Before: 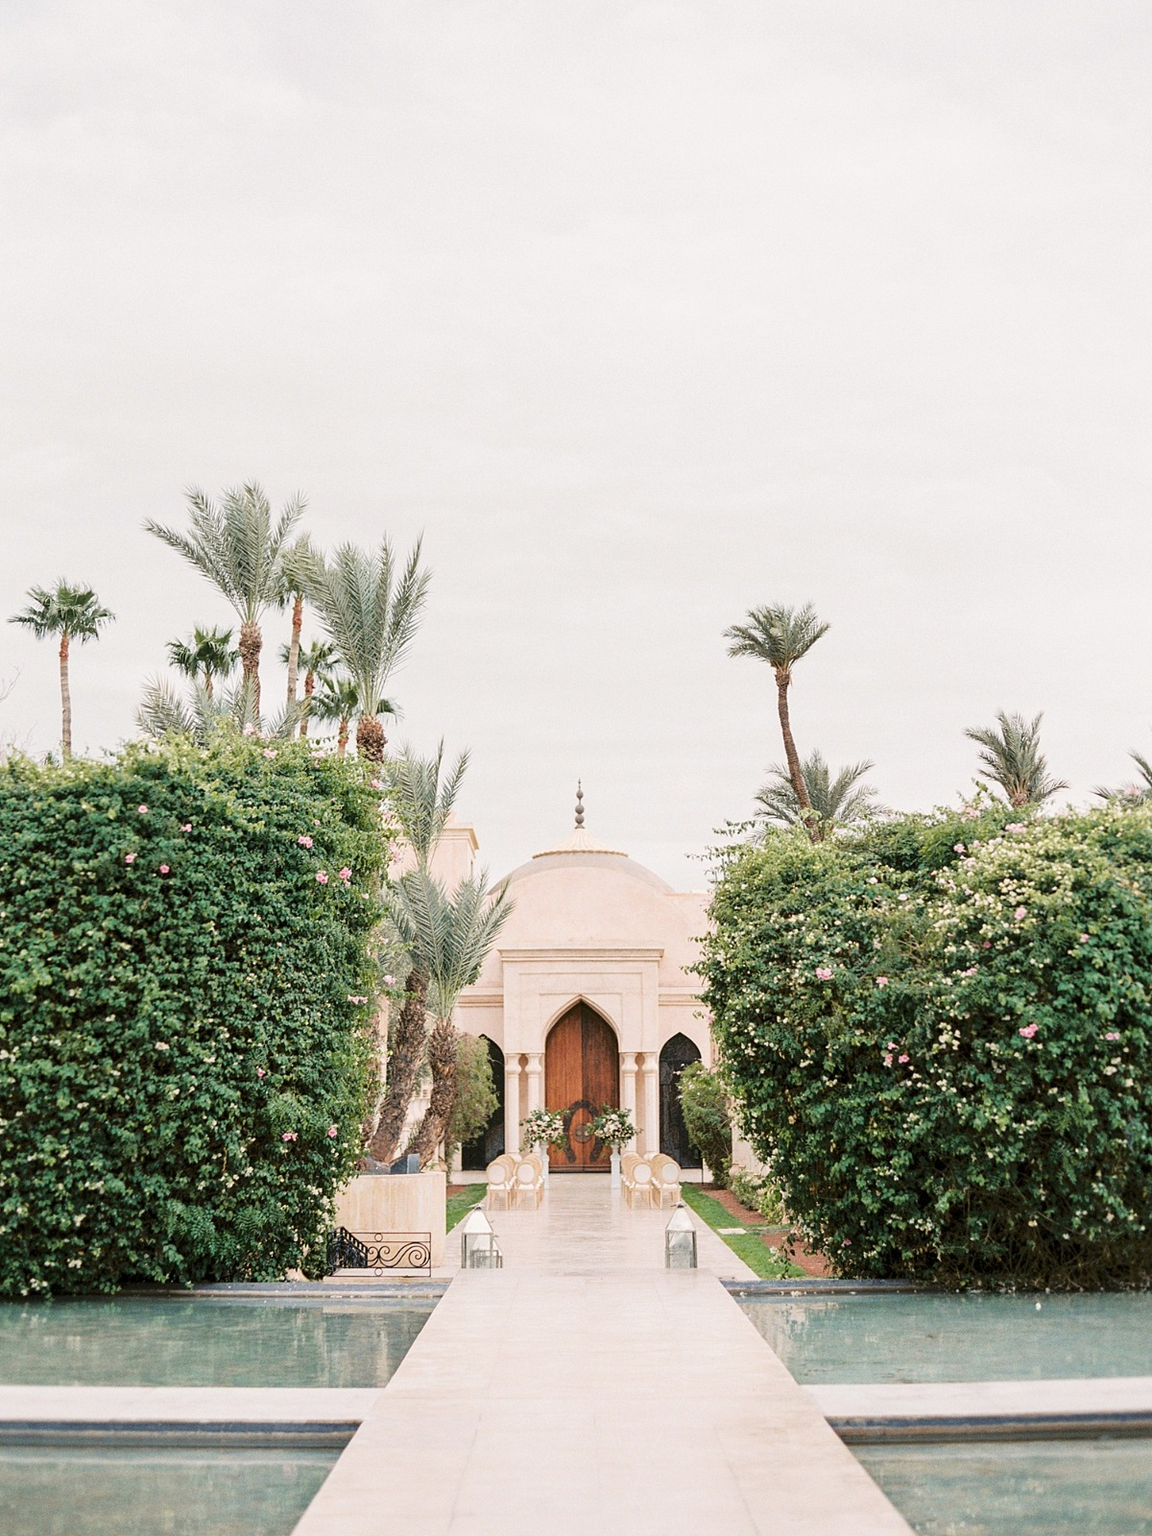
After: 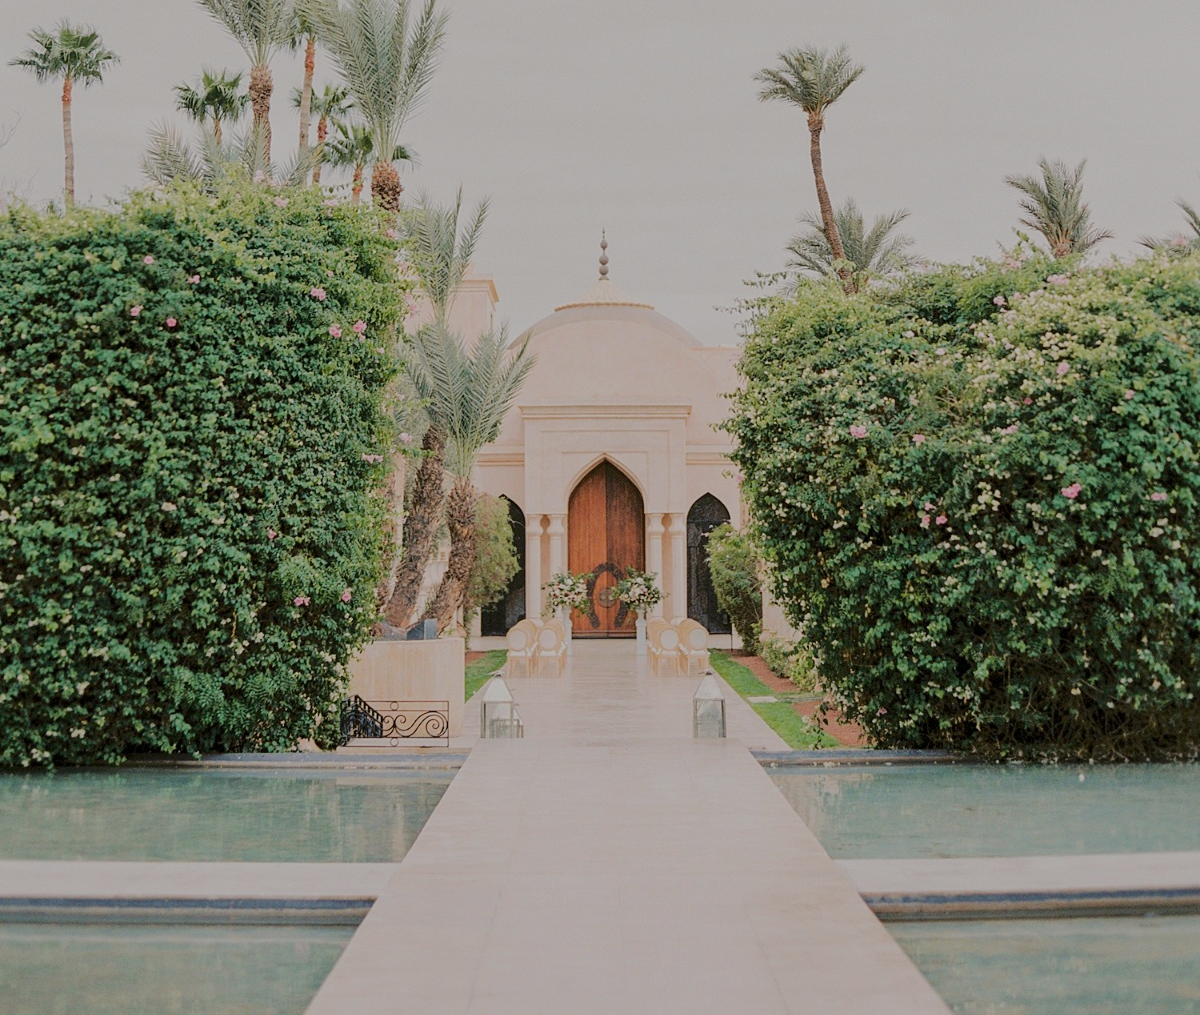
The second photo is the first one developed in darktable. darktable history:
crop and rotate: top 36.537%
tone equalizer: -8 EV -0.018 EV, -7 EV 0.021 EV, -6 EV -0.006 EV, -5 EV 0.004 EV, -4 EV -0.043 EV, -3 EV -0.231 EV, -2 EV -0.637 EV, -1 EV -1.01 EV, +0 EV -0.979 EV, edges refinement/feathering 500, mask exposure compensation -1.57 EV, preserve details no
